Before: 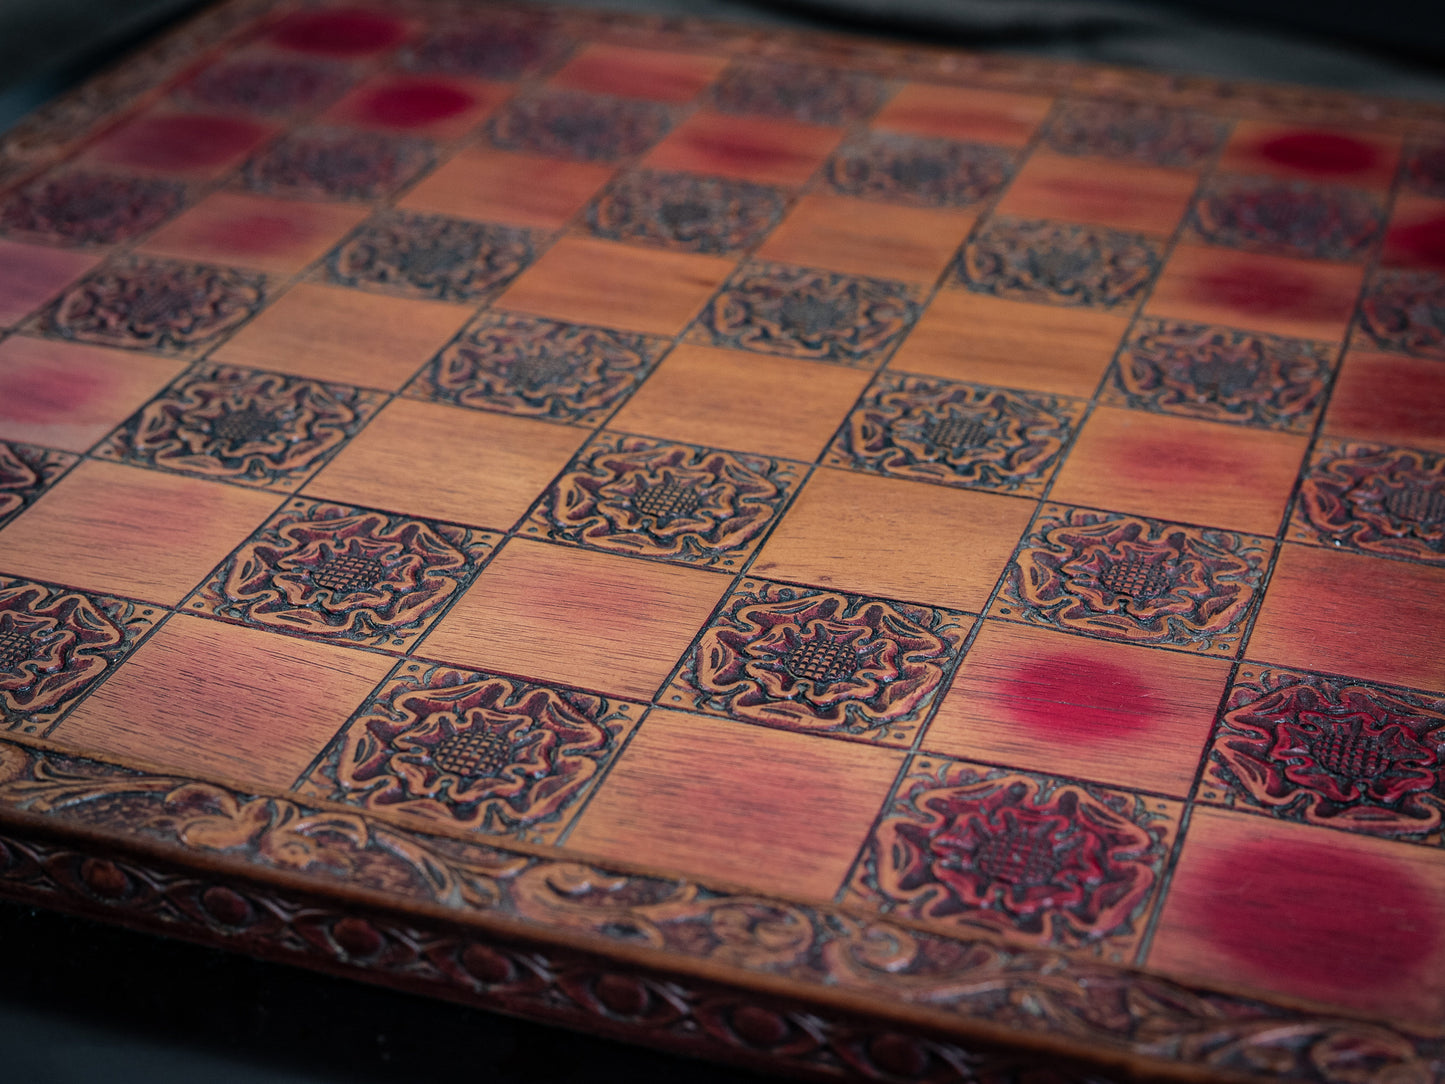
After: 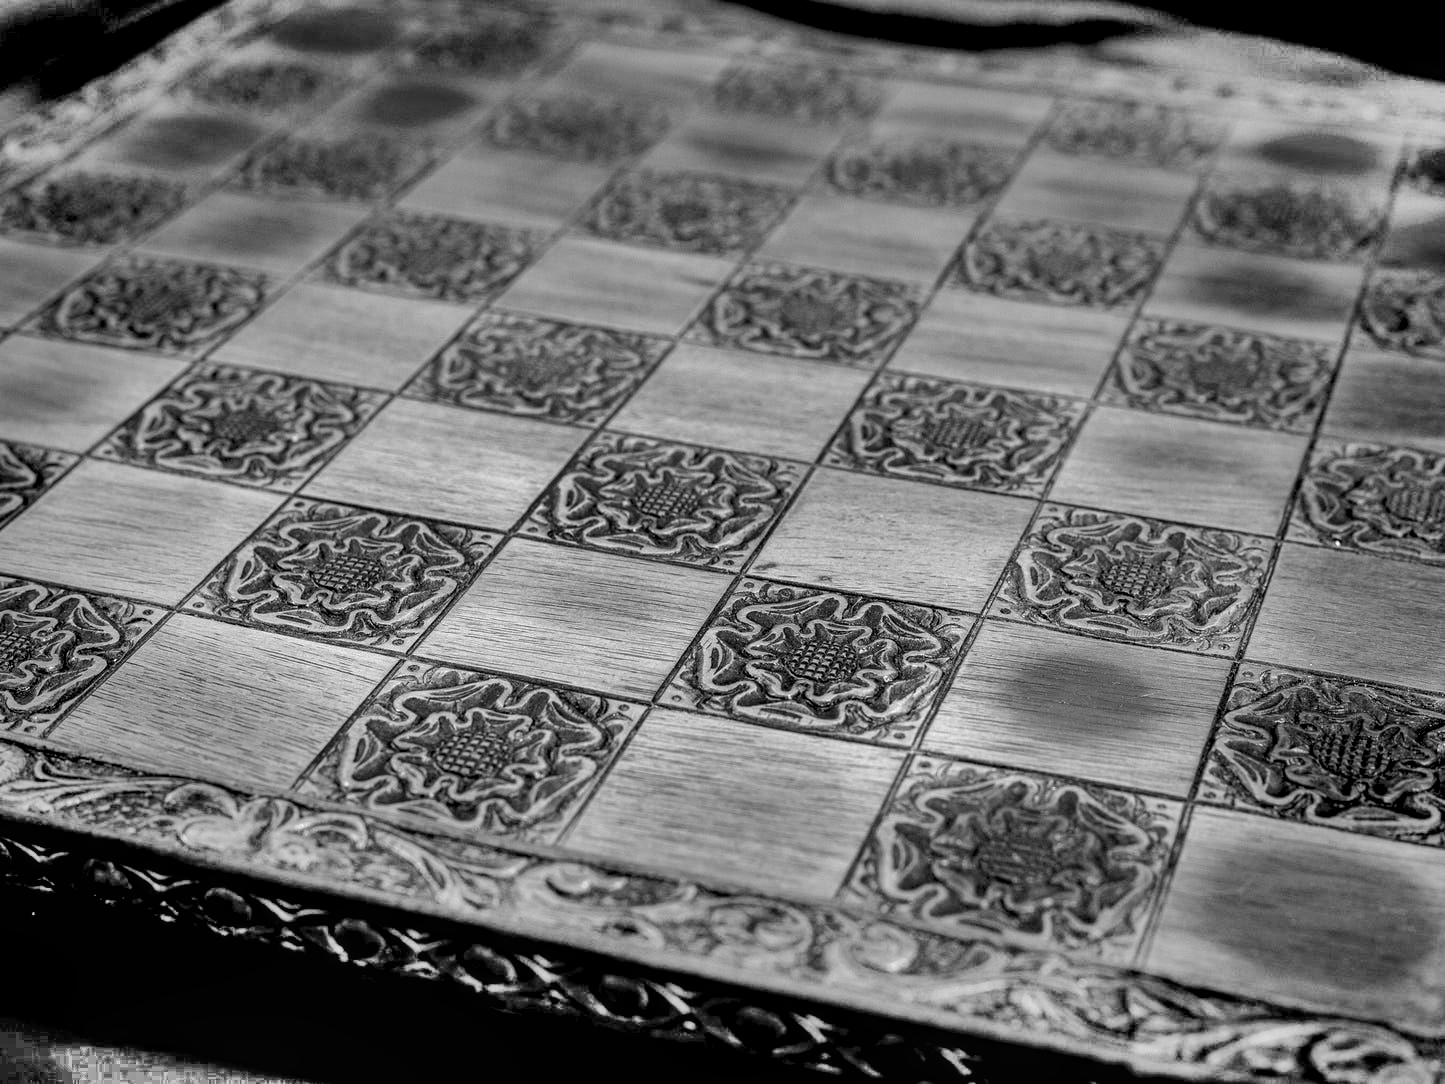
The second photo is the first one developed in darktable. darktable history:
local contrast: on, module defaults
color balance rgb: global vibrance 20%
exposure: black level correction 0.01, exposure 1 EV, compensate highlight preservation false
monochrome: on, module defaults
shadows and highlights: radius 123.98, shadows 100, white point adjustment -3, highlights -100, highlights color adjustment 89.84%, soften with gaussian
